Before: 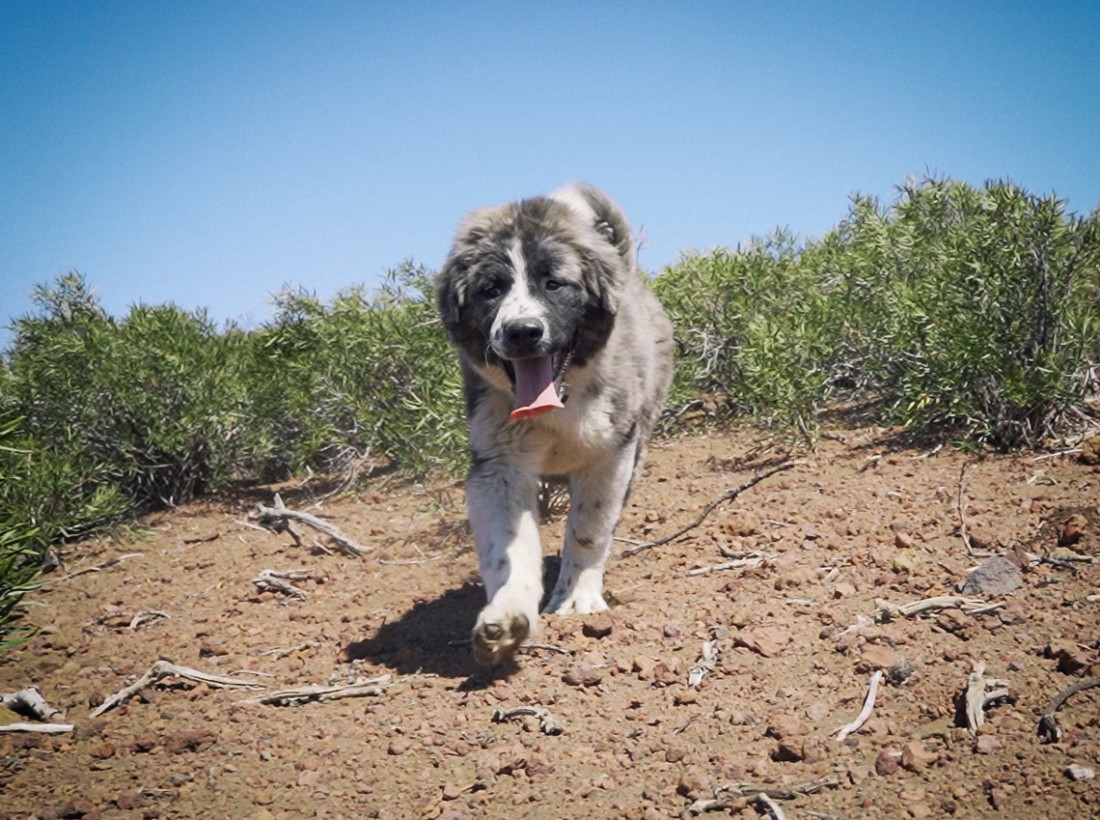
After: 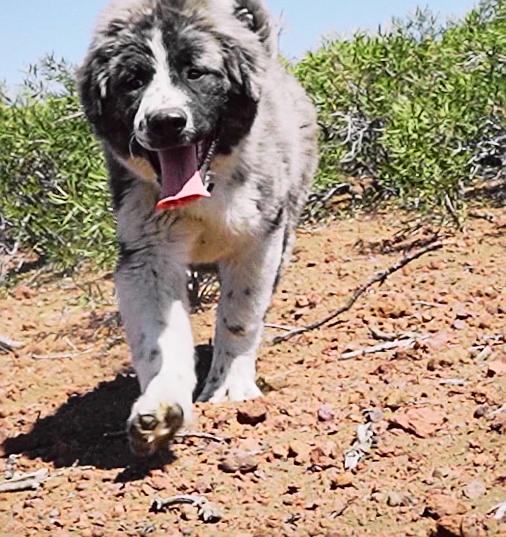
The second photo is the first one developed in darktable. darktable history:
white balance: red 0.983, blue 1.036
shadows and highlights: shadows 25, highlights -48, soften with gaussian
rotate and perspective: rotation -2.12°, lens shift (vertical) 0.009, lens shift (horizontal) -0.008, automatic cropping original format, crop left 0.036, crop right 0.964, crop top 0.05, crop bottom 0.959
tone curve: curves: ch0 [(0, 0.014) (0.17, 0.099) (0.392, 0.438) (0.725, 0.828) (0.872, 0.918) (1, 0.981)]; ch1 [(0, 0) (0.402, 0.36) (0.489, 0.491) (0.5, 0.503) (0.515, 0.52) (0.545, 0.572) (0.615, 0.662) (0.701, 0.725) (1, 1)]; ch2 [(0, 0) (0.42, 0.458) (0.485, 0.499) (0.503, 0.503) (0.531, 0.542) (0.561, 0.594) (0.644, 0.694) (0.717, 0.753) (1, 0.991)], color space Lab, independent channels
vibrance: on, module defaults
sharpen: on, module defaults
crop: left 31.379%, top 24.658%, right 20.326%, bottom 6.628%
